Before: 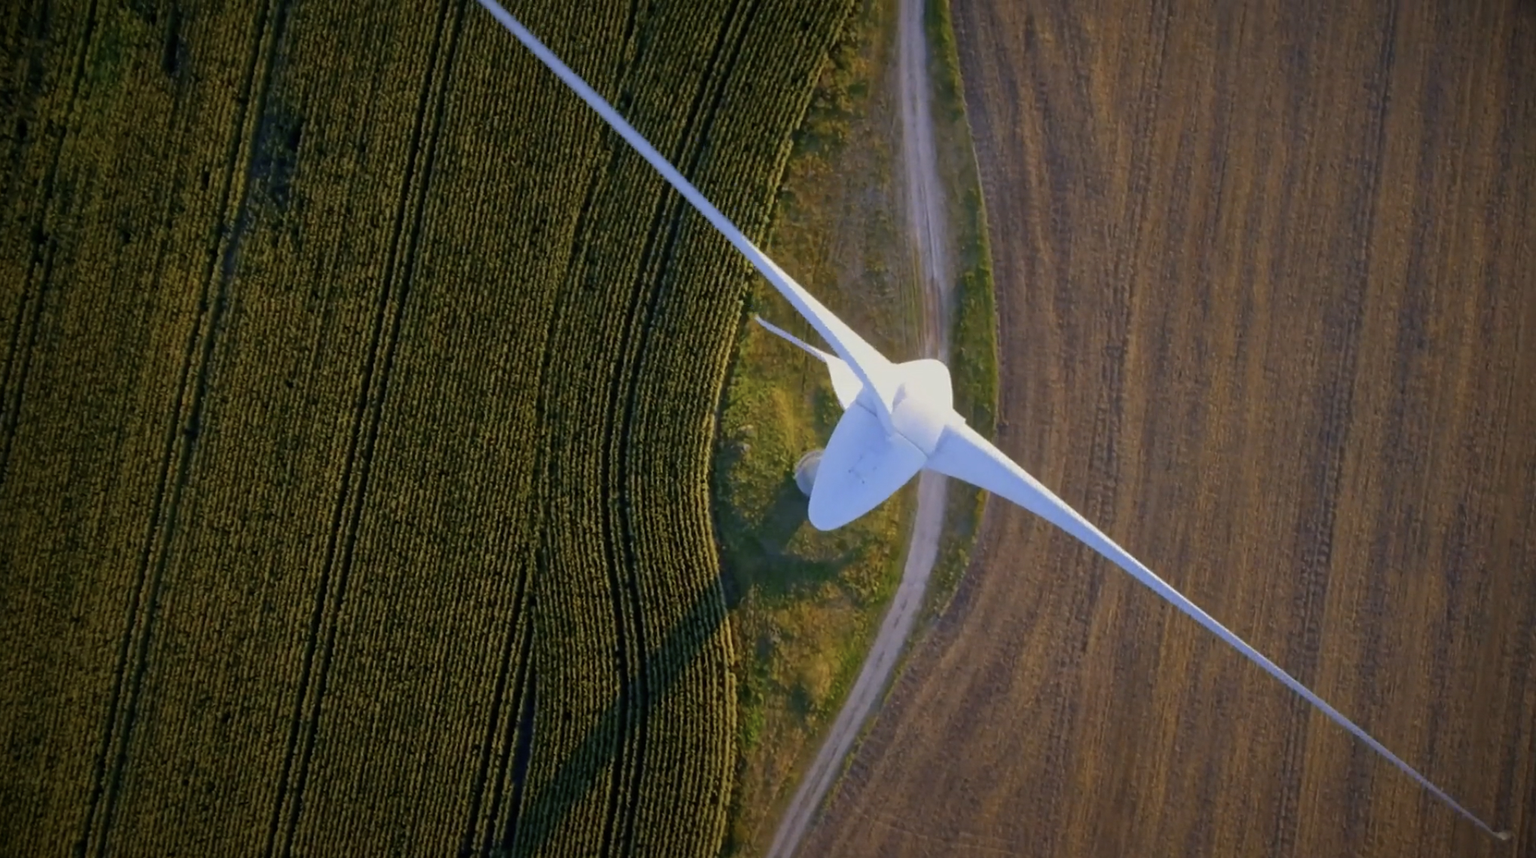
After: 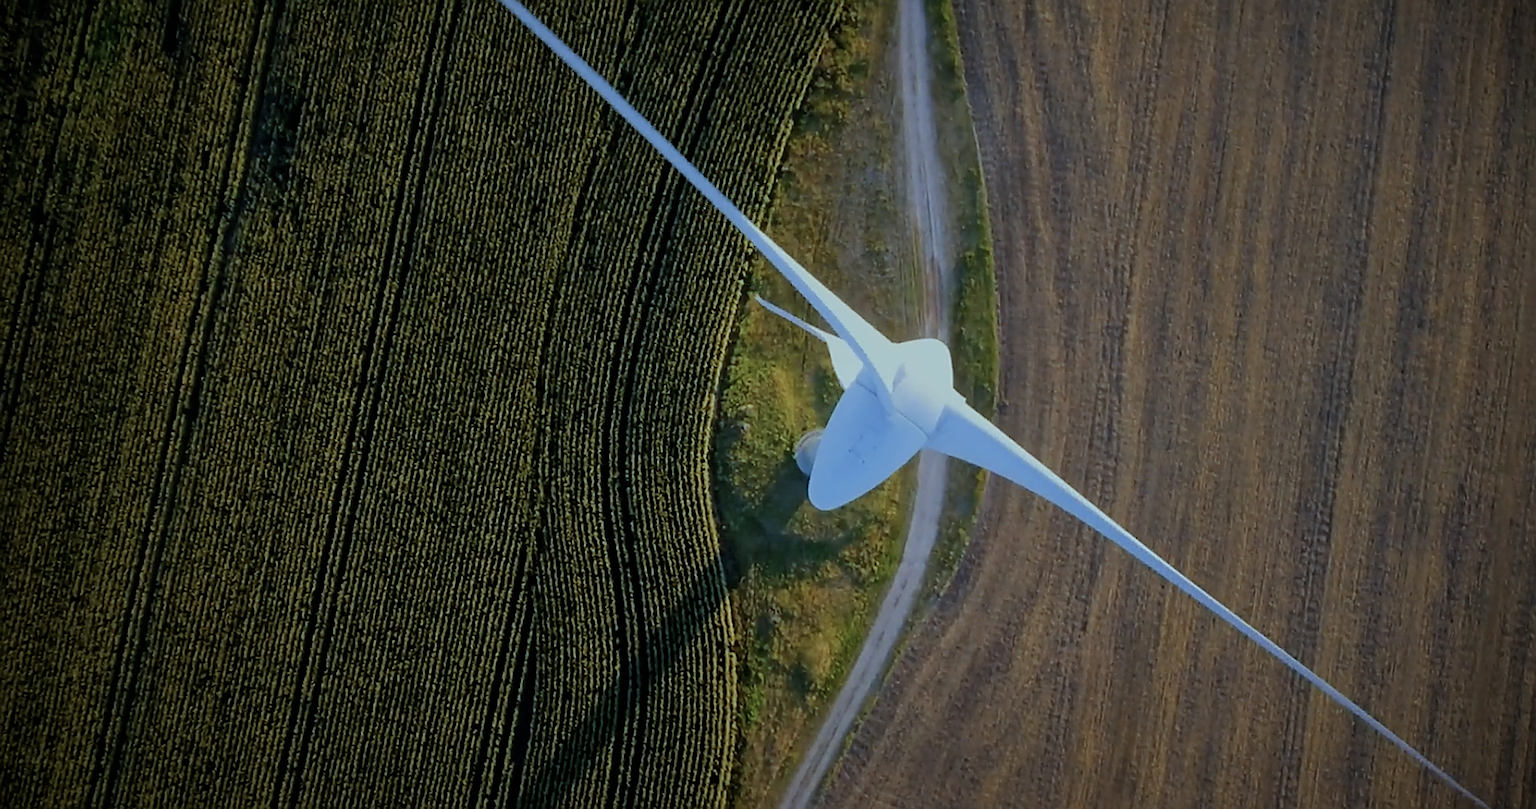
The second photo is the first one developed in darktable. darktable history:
crop and rotate: top 2.426%, bottom 3.131%
filmic rgb: black relative exposure -7.65 EV, white relative exposure 4.56 EV, hardness 3.61
sharpen: radius 1.359, amount 1.246, threshold 0.638
color correction: highlights a* -10.26, highlights b* -10.45
